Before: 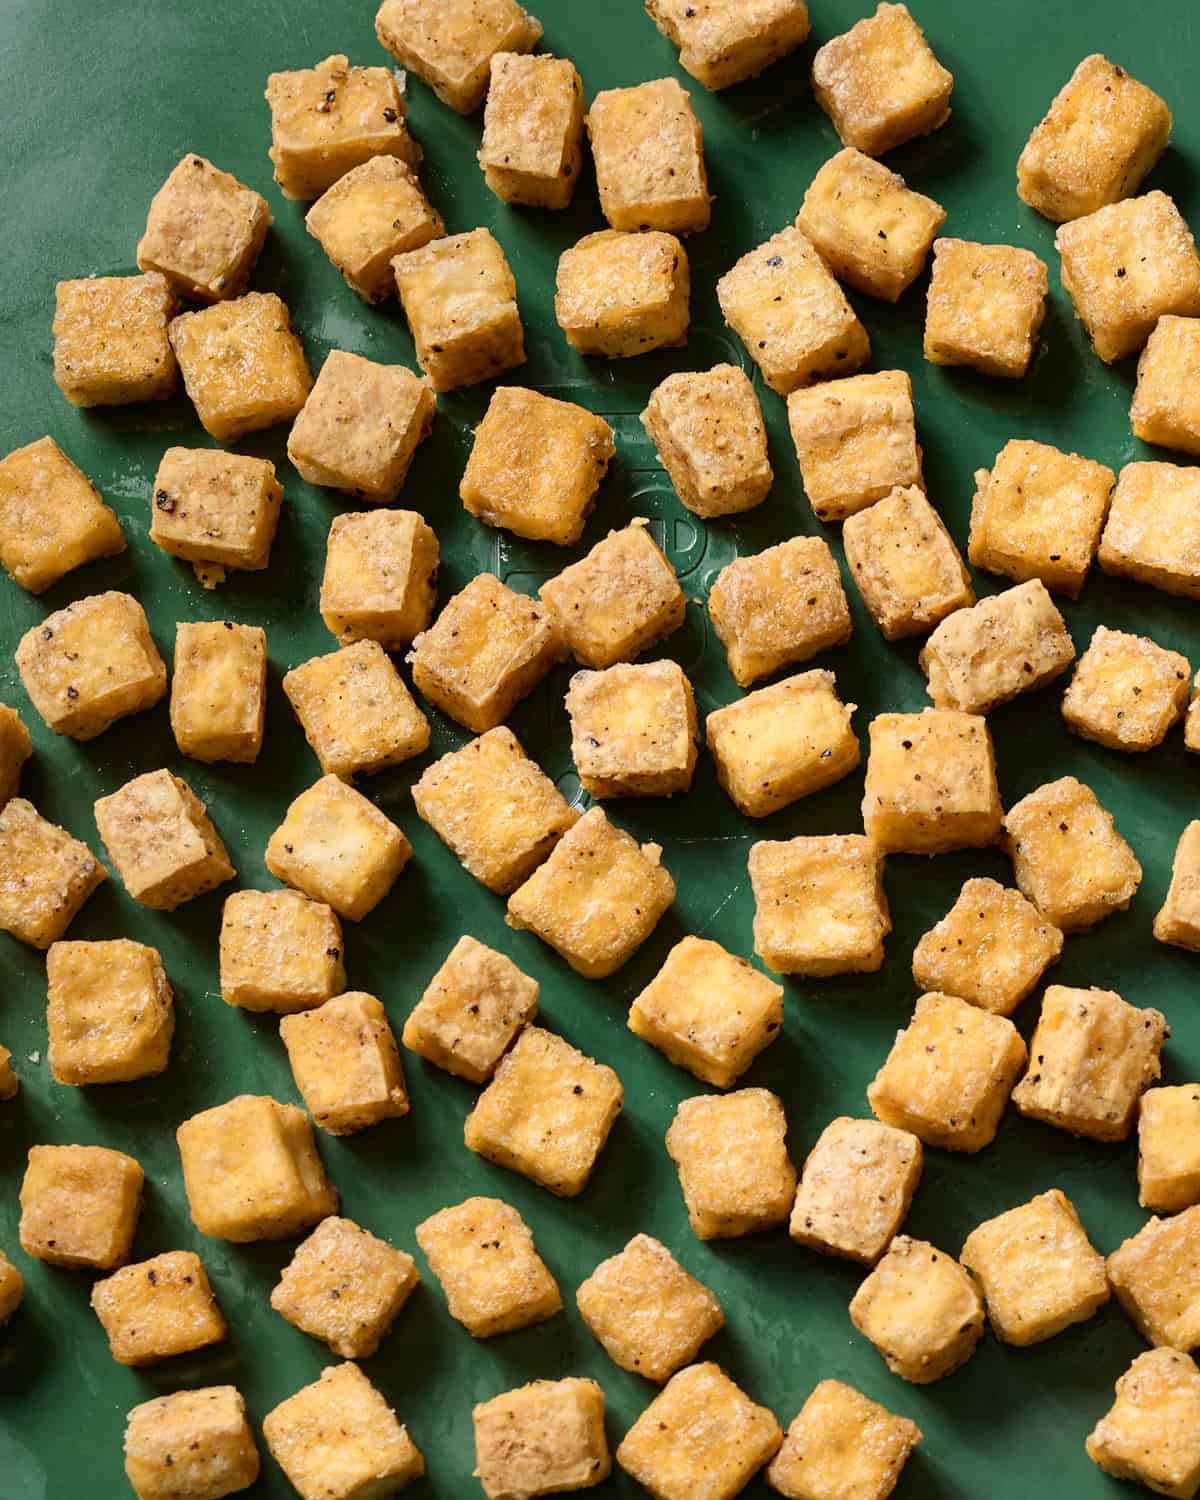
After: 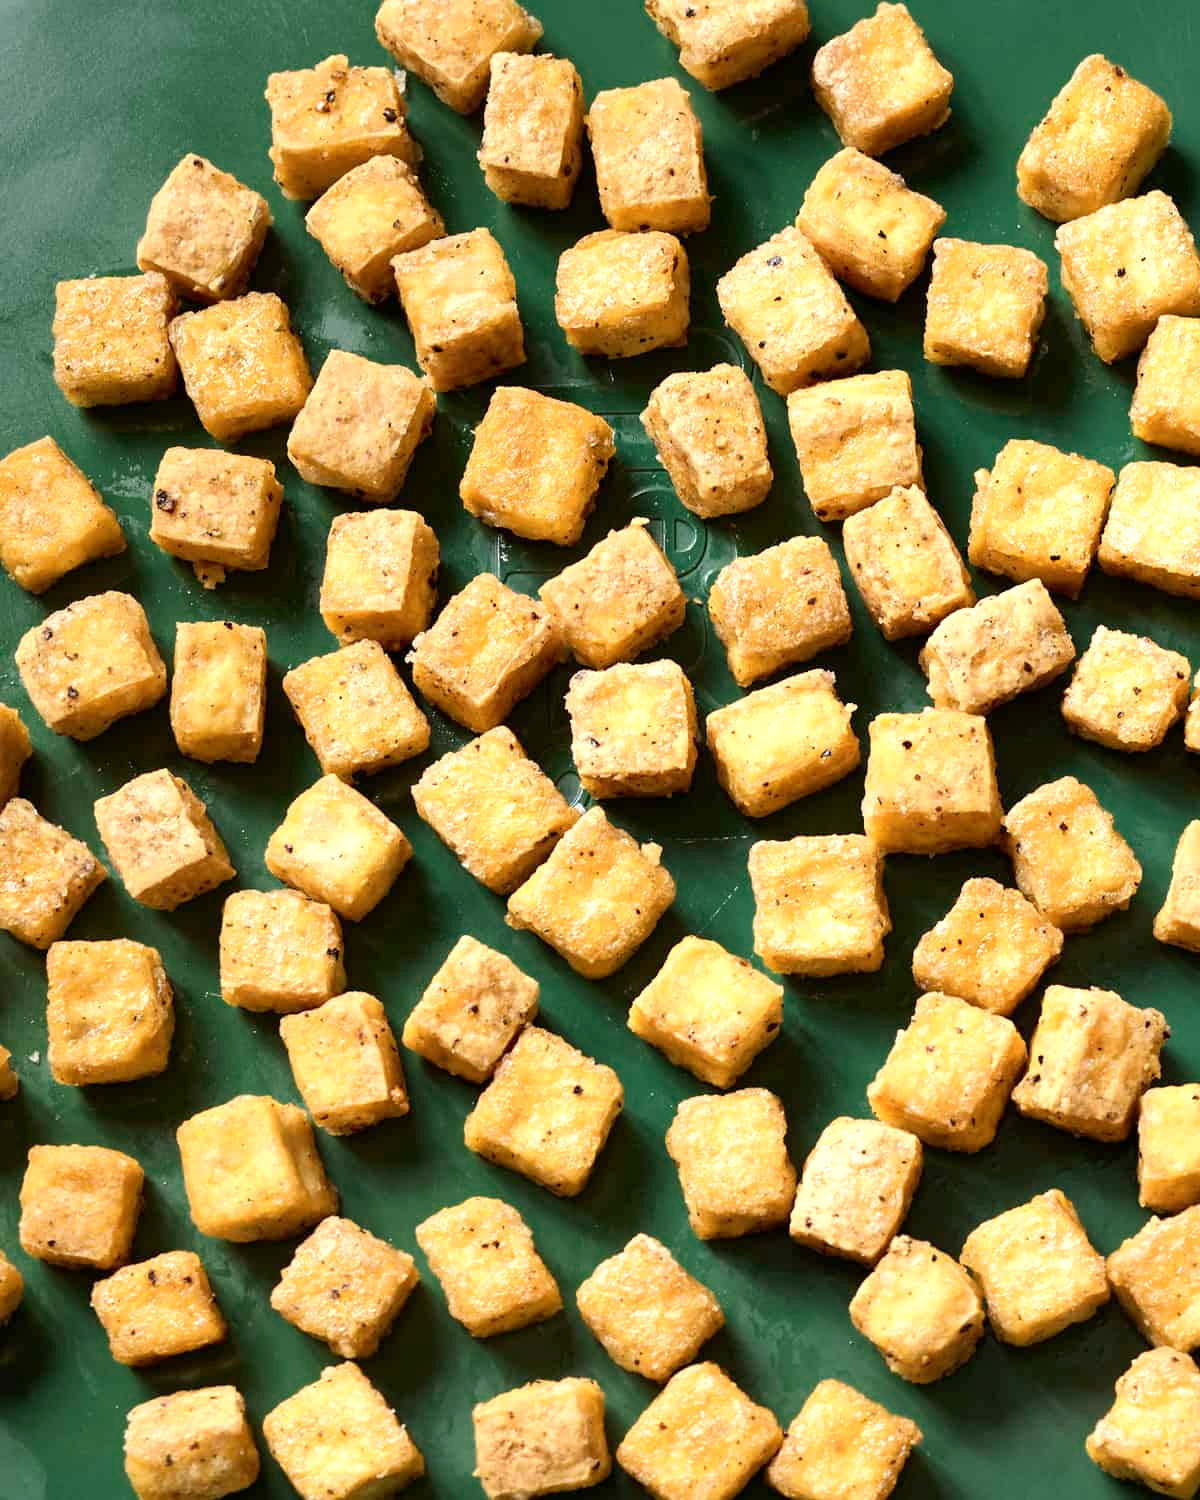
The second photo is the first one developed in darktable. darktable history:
color zones: curves: ch0 [(0.25, 0.5) (0.636, 0.25) (0.75, 0.5)]
exposure: black level correction 0.001, exposure 0.5 EV, compensate exposure bias true, compensate highlight preservation false
